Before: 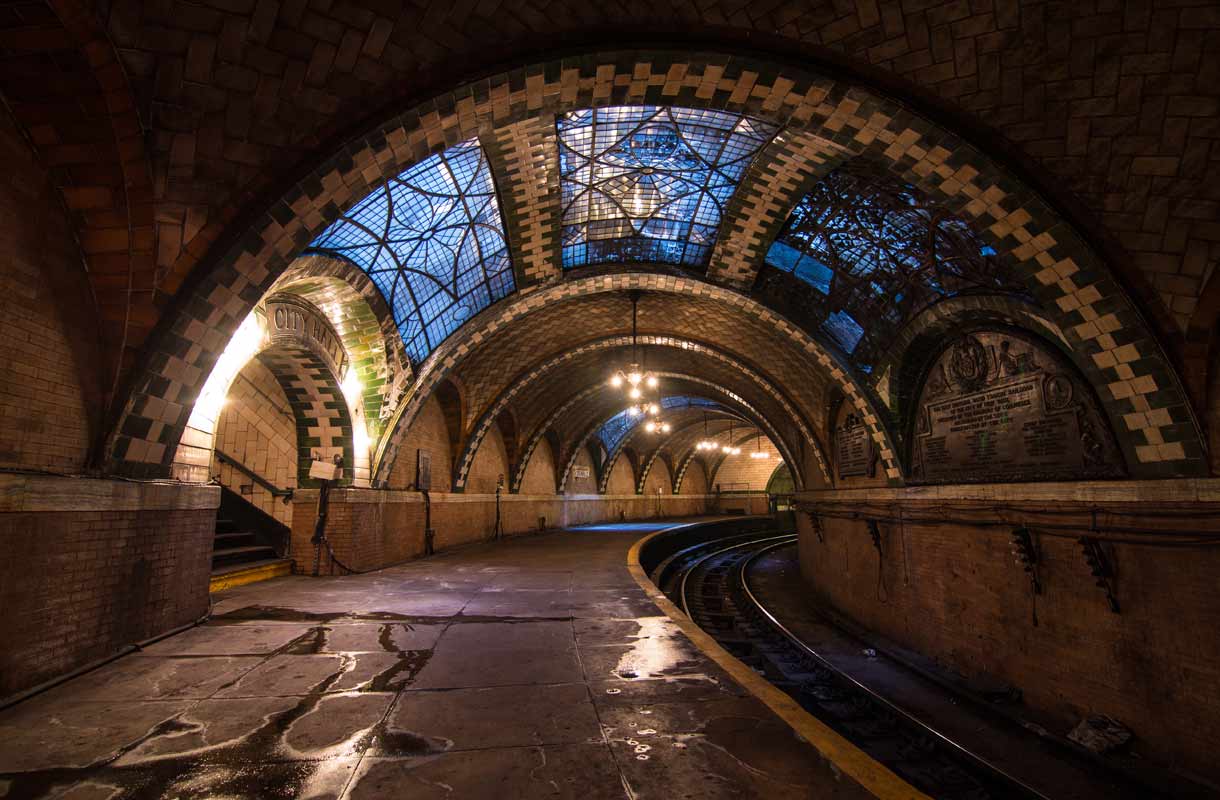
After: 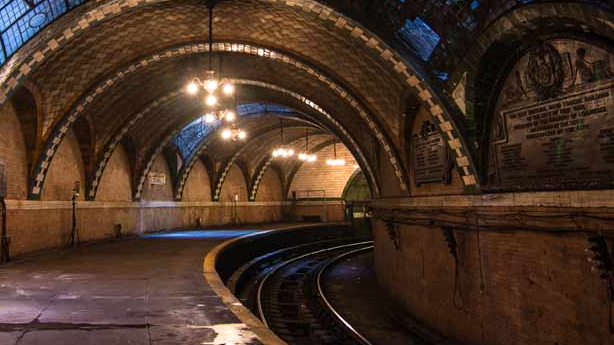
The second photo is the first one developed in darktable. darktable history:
shadows and highlights: shadows -13.16, white point adjustment 3.95, highlights 26.85
crop: left 34.786%, top 36.729%, right 14.863%, bottom 20.074%
